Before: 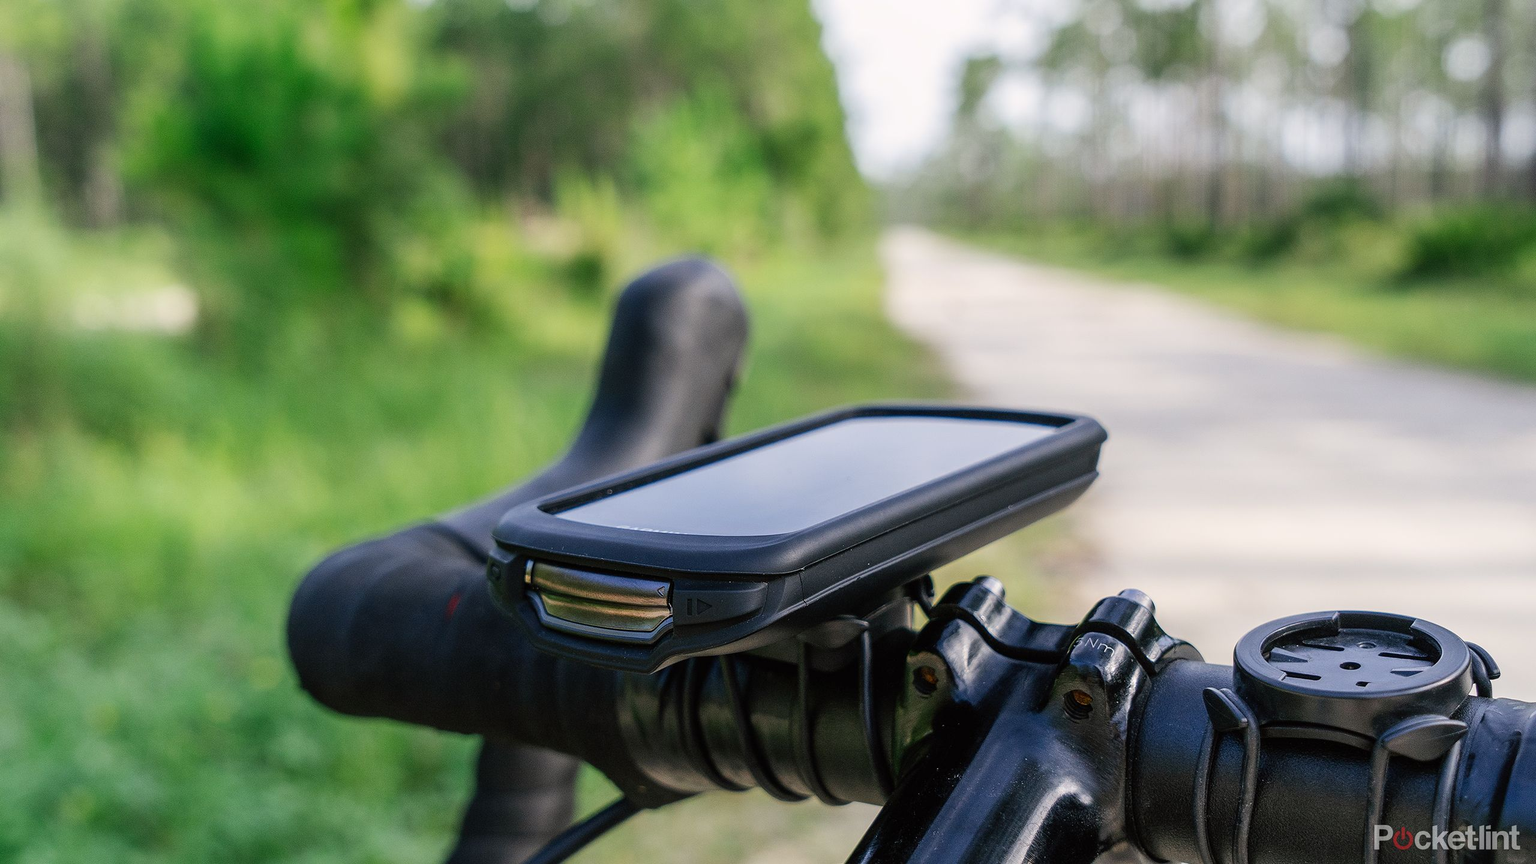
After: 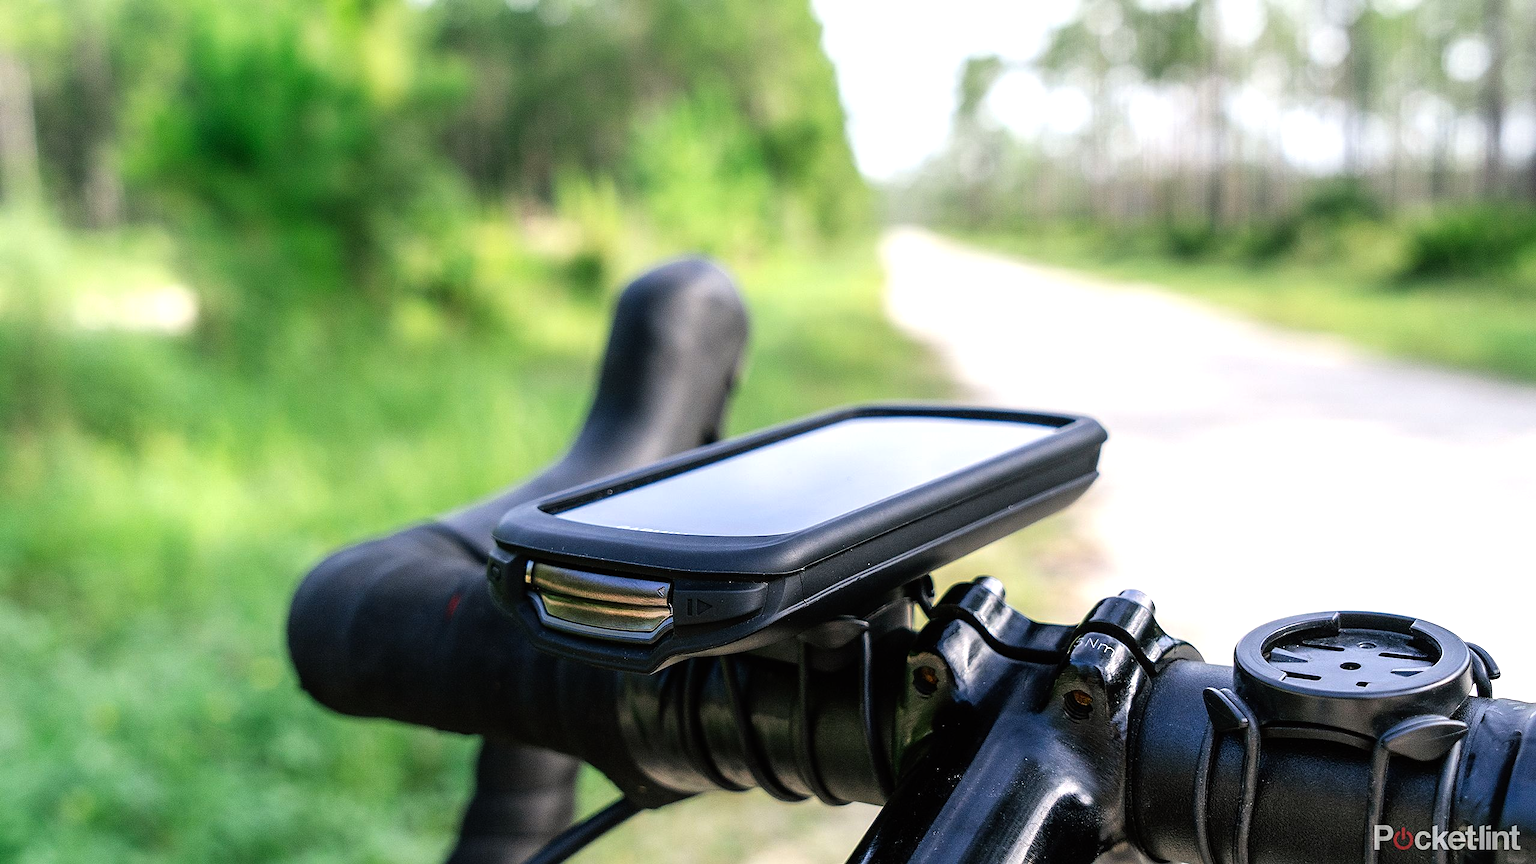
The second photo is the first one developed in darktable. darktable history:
tone equalizer: -8 EV -0.721 EV, -7 EV -0.71 EV, -6 EV -0.586 EV, -5 EV -0.414 EV, -3 EV 0.371 EV, -2 EV 0.6 EV, -1 EV 0.697 EV, +0 EV 0.74 EV
sharpen: amount 0.215
